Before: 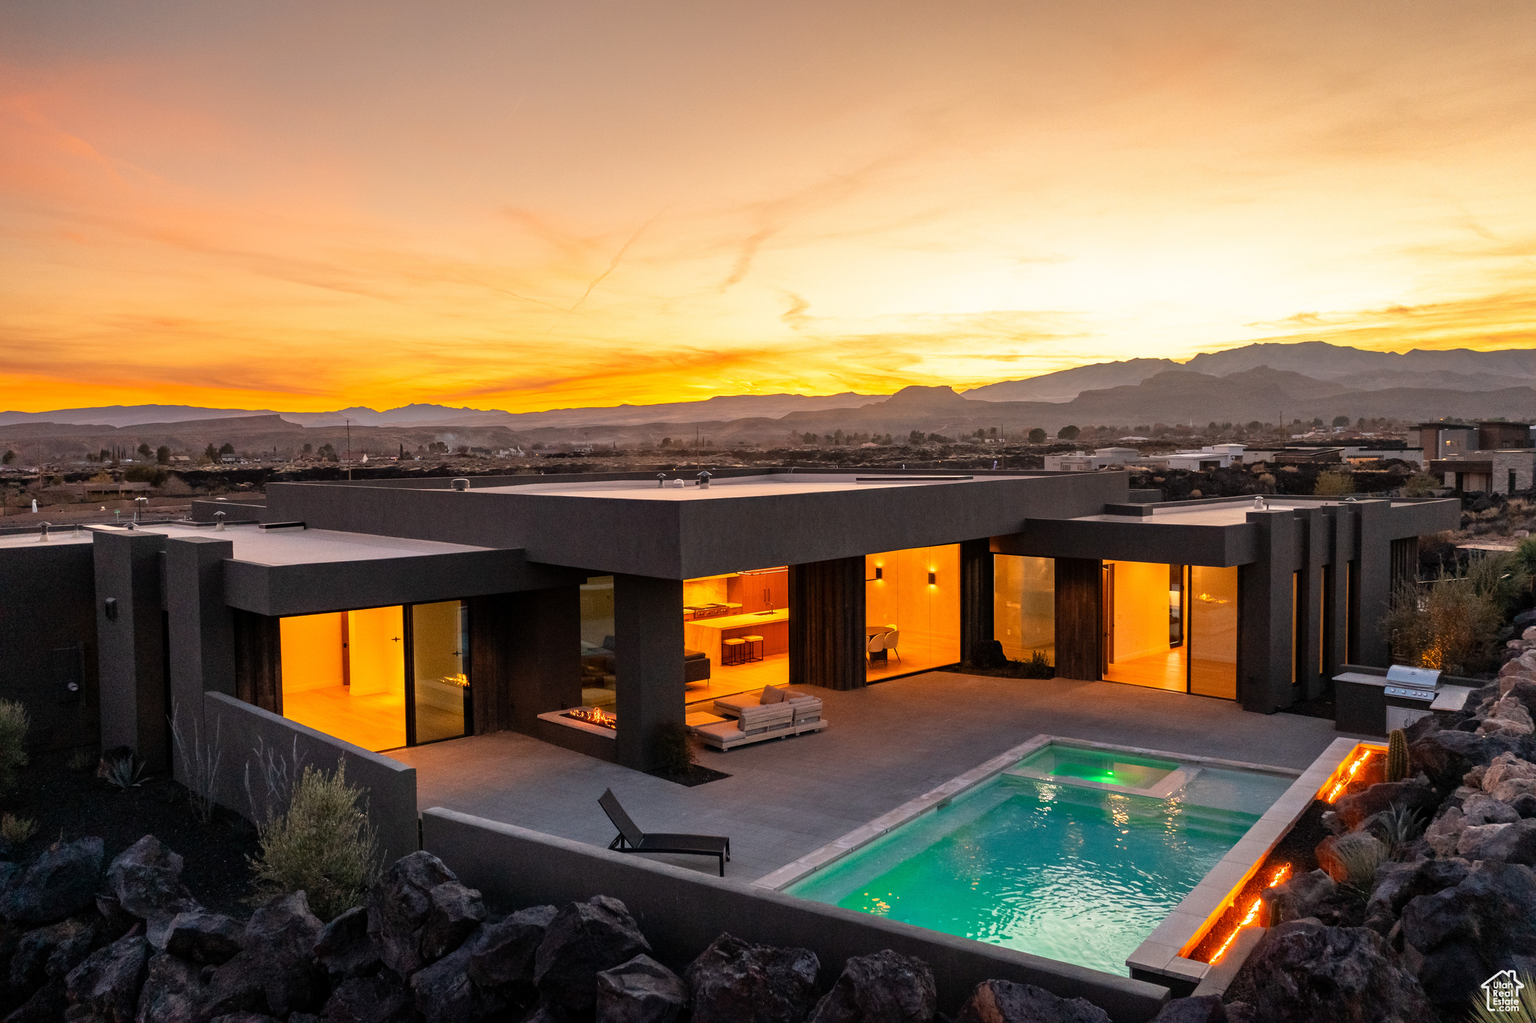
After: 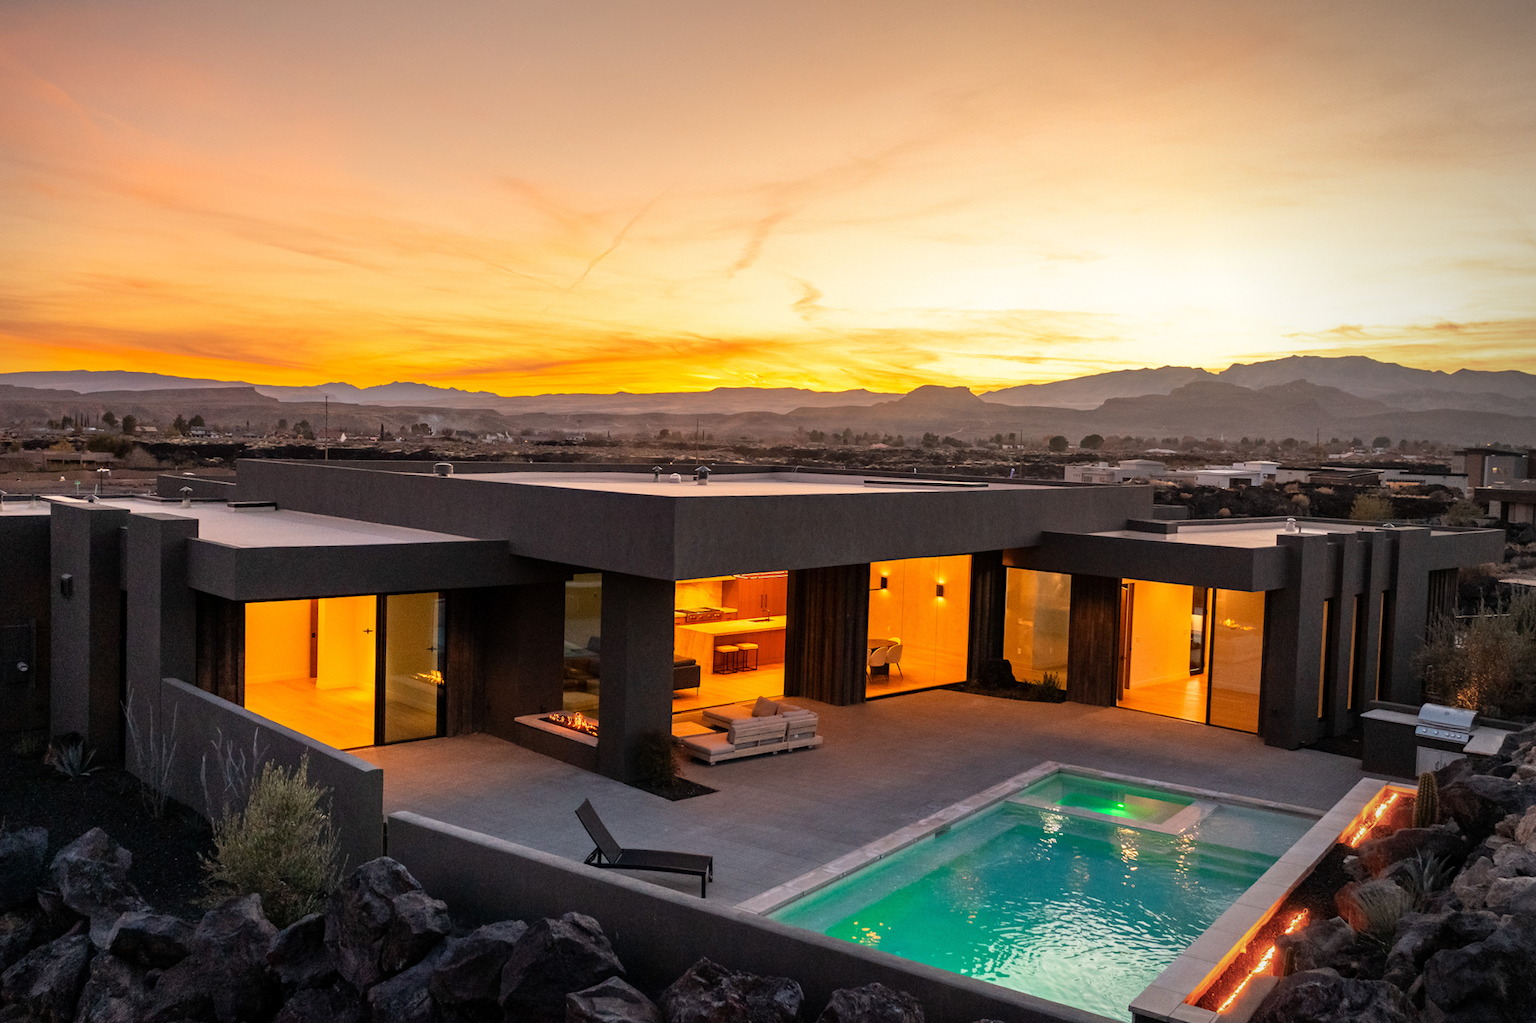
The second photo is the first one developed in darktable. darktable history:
crop and rotate: angle -2.44°
vignetting: fall-off radius 60.64%, center (-0.147, 0.015)
